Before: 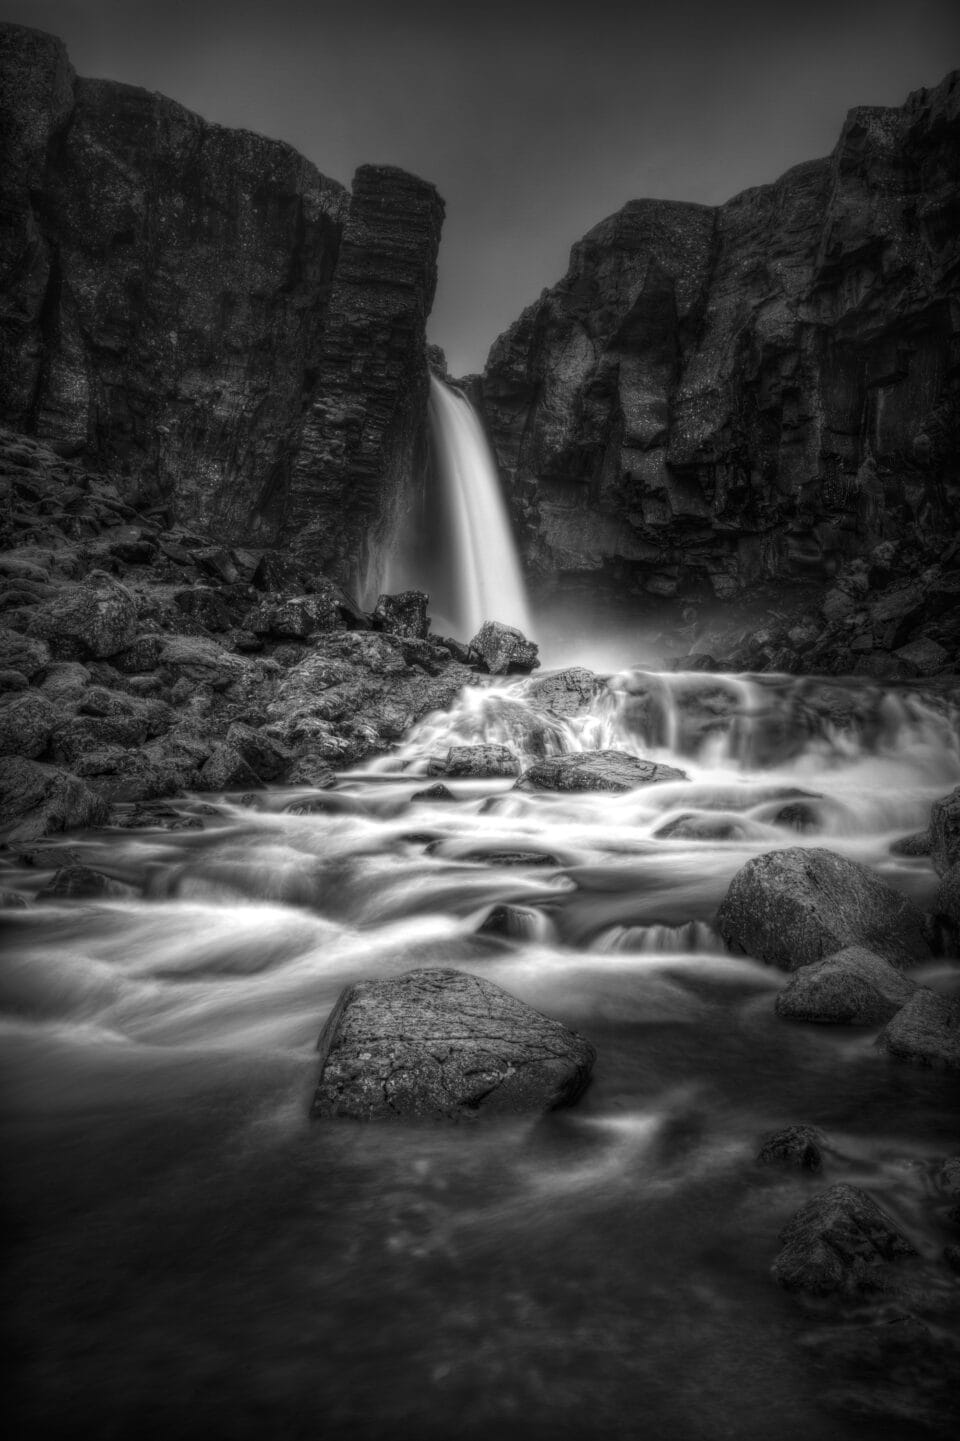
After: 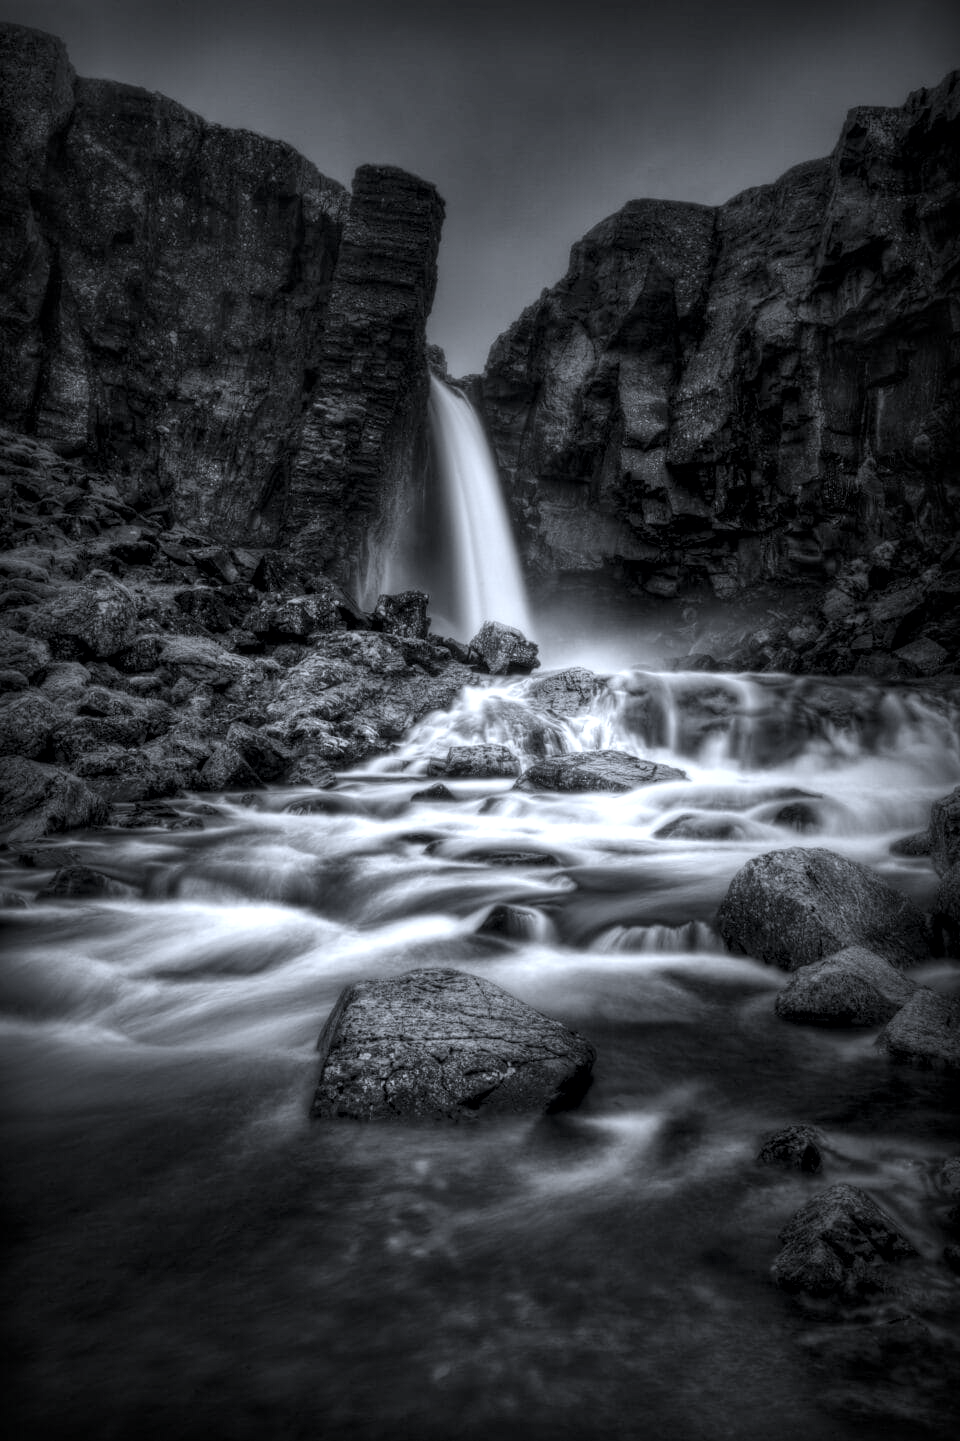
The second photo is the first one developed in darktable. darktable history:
local contrast: mode bilateral grid, contrast 25, coarseness 60, detail 151%, midtone range 0.2
white balance: red 0.954, blue 1.079
